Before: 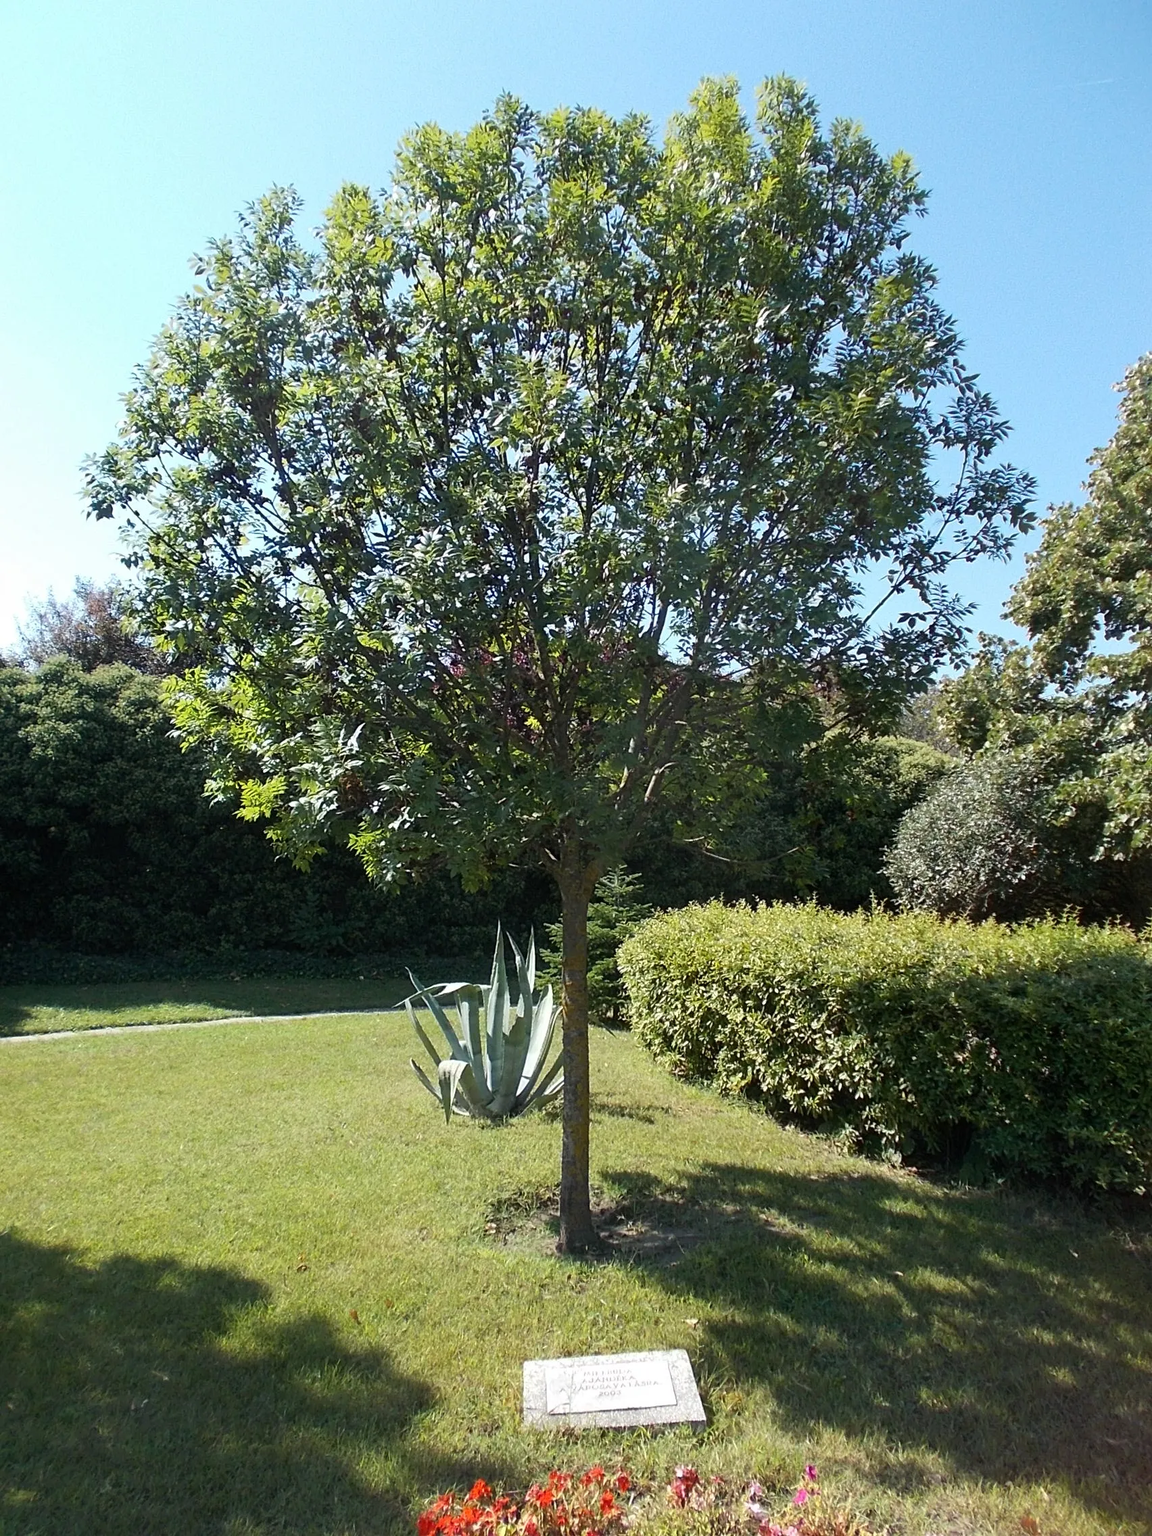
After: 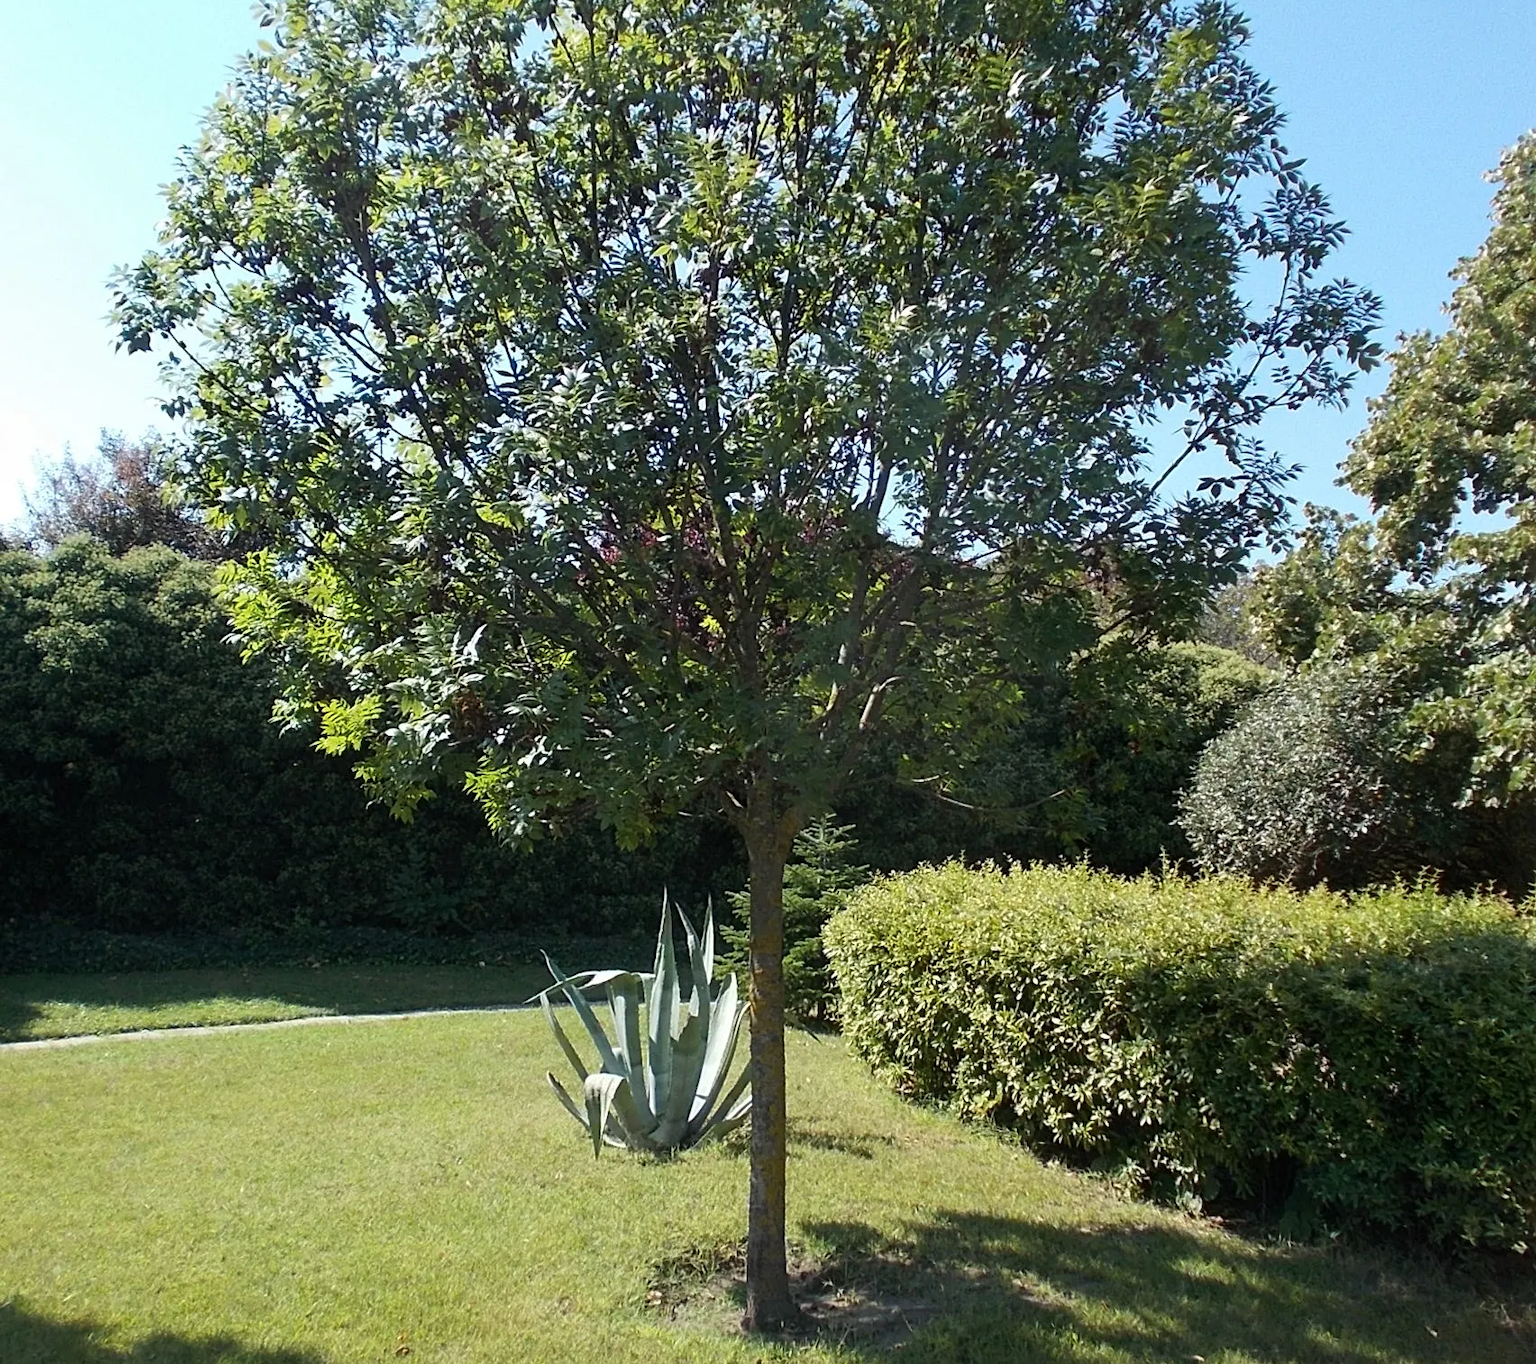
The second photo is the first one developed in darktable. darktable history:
crop: top 16.611%, bottom 16.735%
